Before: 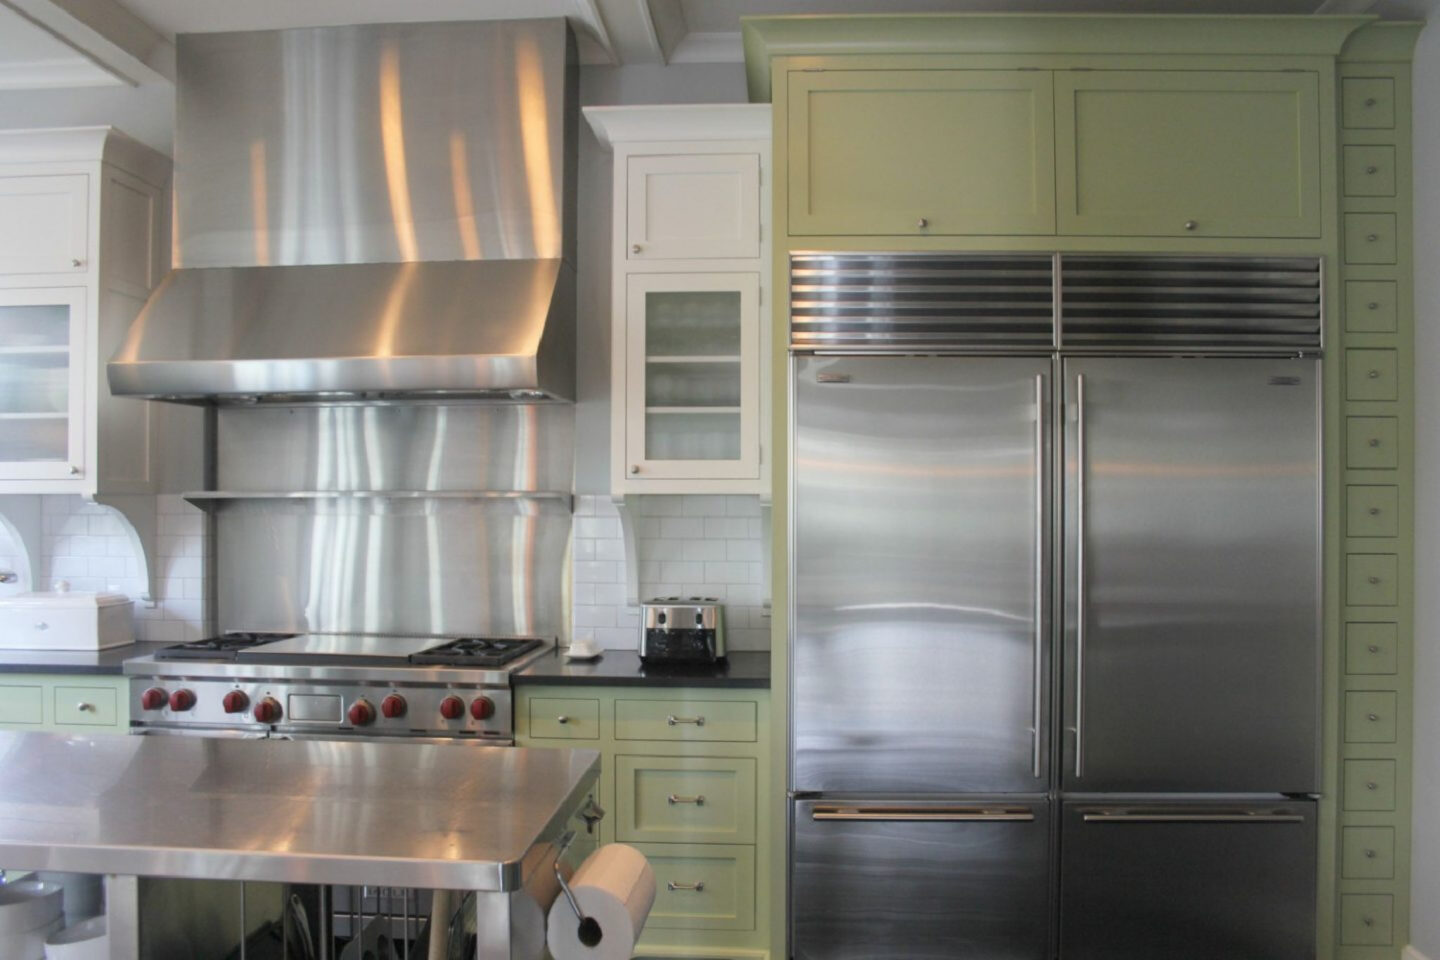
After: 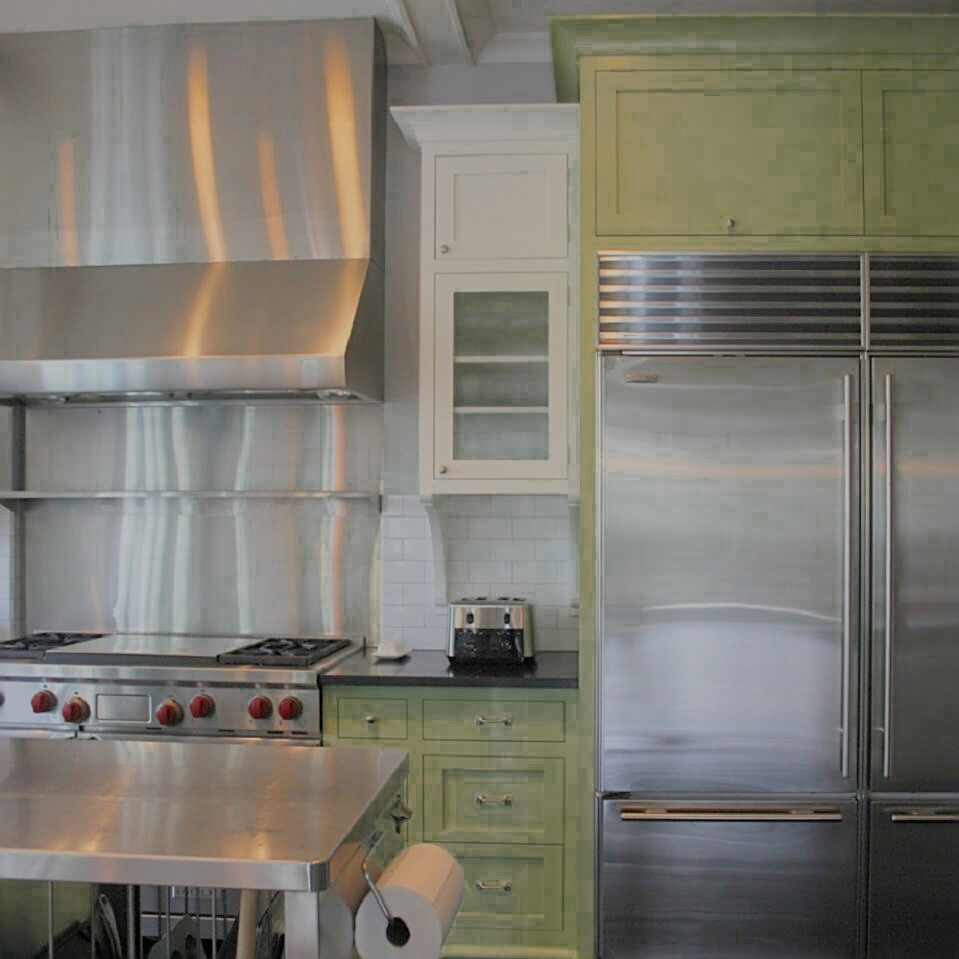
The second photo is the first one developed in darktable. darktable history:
crop and rotate: left 13.349%, right 19.995%
sharpen: on, module defaults
filmic rgb: middle gray luminance 4.37%, black relative exposure -12.97 EV, white relative exposure 5.01 EV, target black luminance 0%, hardness 5.18, latitude 59.57%, contrast 0.769, highlights saturation mix 5.17%, shadows ↔ highlights balance 25.92%, color science v5 (2021), contrast in shadows safe, contrast in highlights safe
color zones: curves: ch0 [(0.25, 0.5) (0.347, 0.092) (0.75, 0.5)]; ch1 [(0.25, 0.5) (0.33, 0.51) (0.75, 0.5)]
